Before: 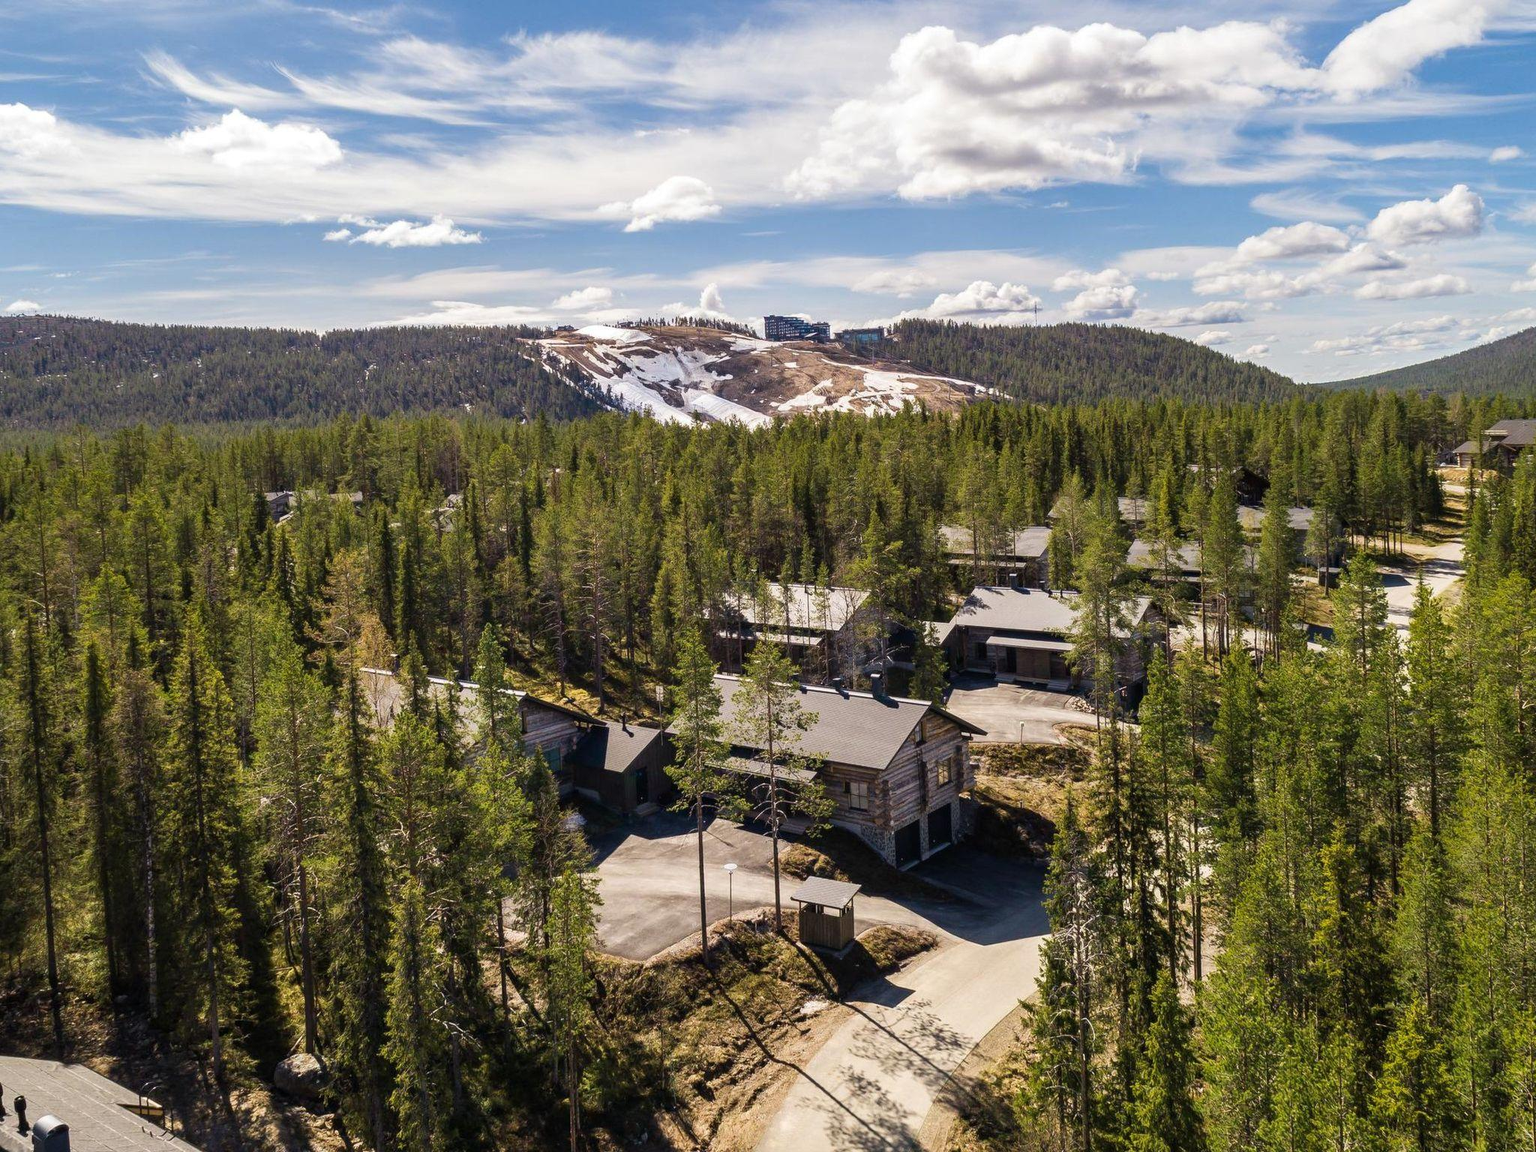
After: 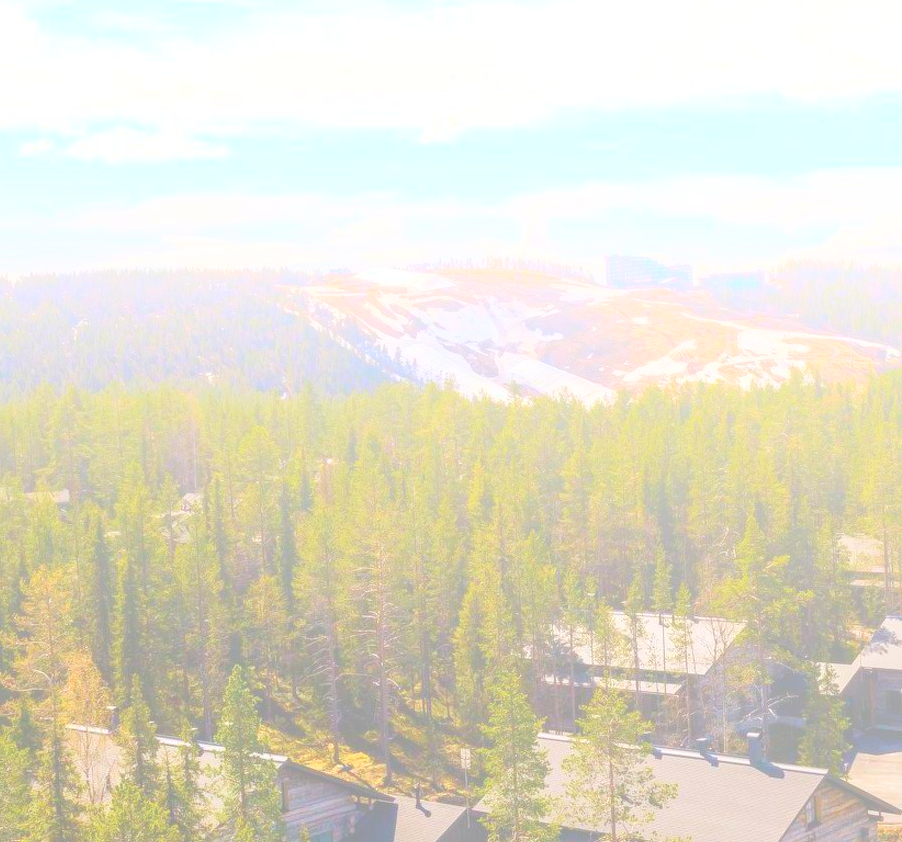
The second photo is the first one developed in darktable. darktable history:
crop: left 20.248%, top 10.86%, right 35.675%, bottom 34.321%
bloom: size 70%, threshold 25%, strength 70%
